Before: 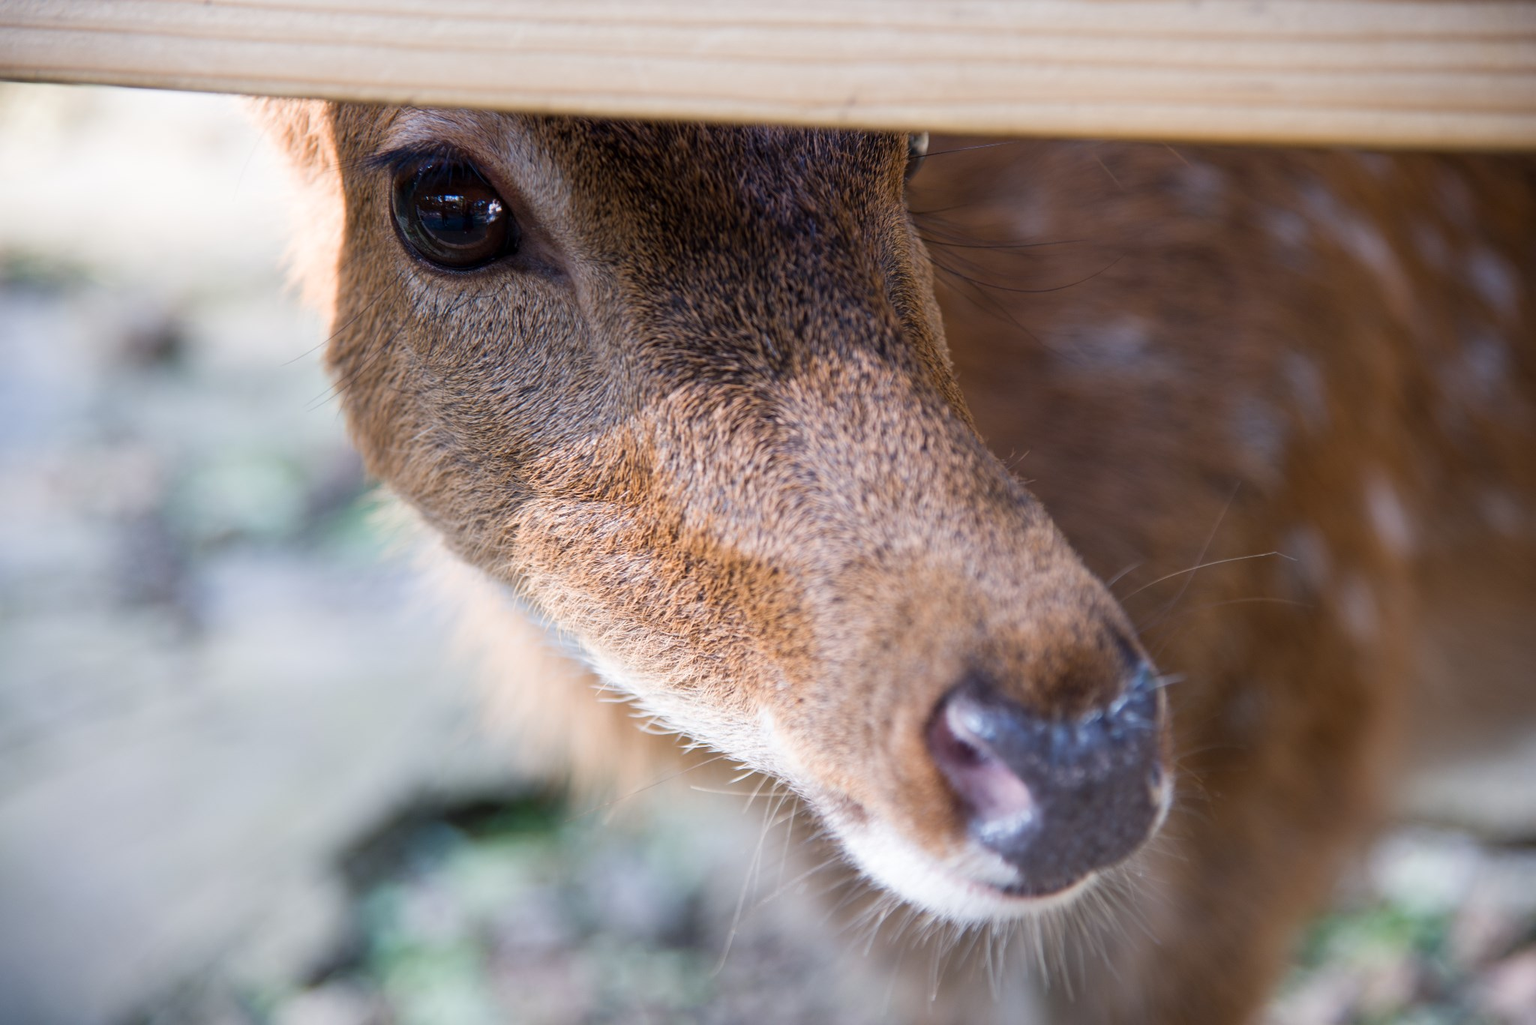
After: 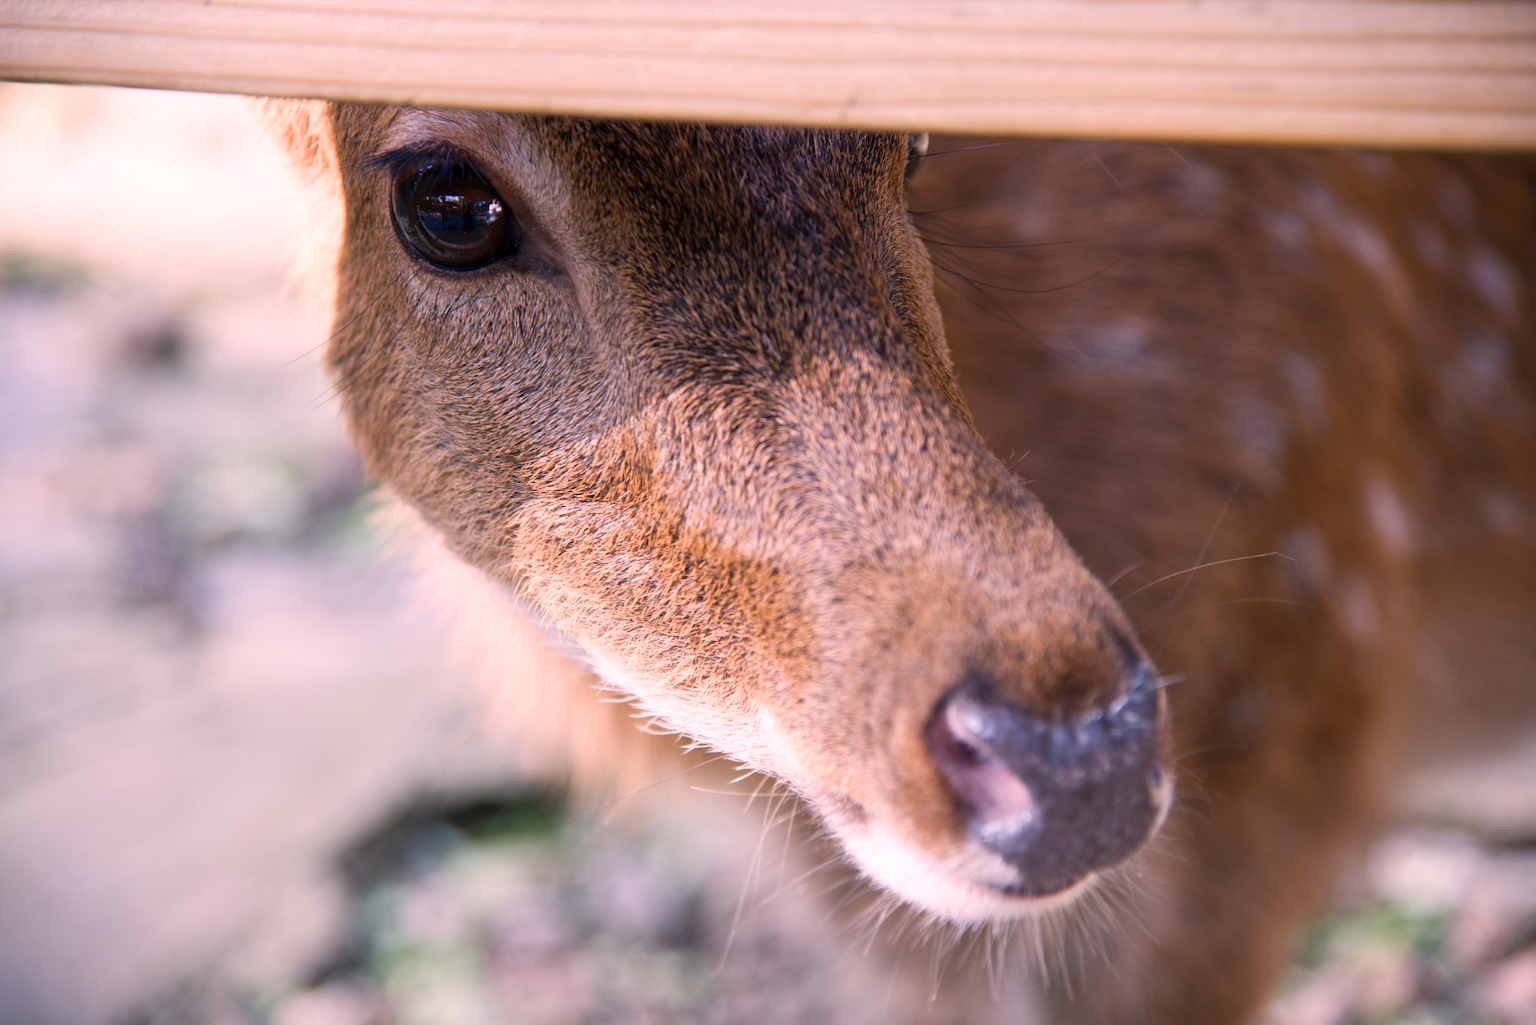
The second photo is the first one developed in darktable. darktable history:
color correction: highlights a* 14.52, highlights b* 4.84
exposure: exposure 0.127 EV, compensate highlight preservation false
